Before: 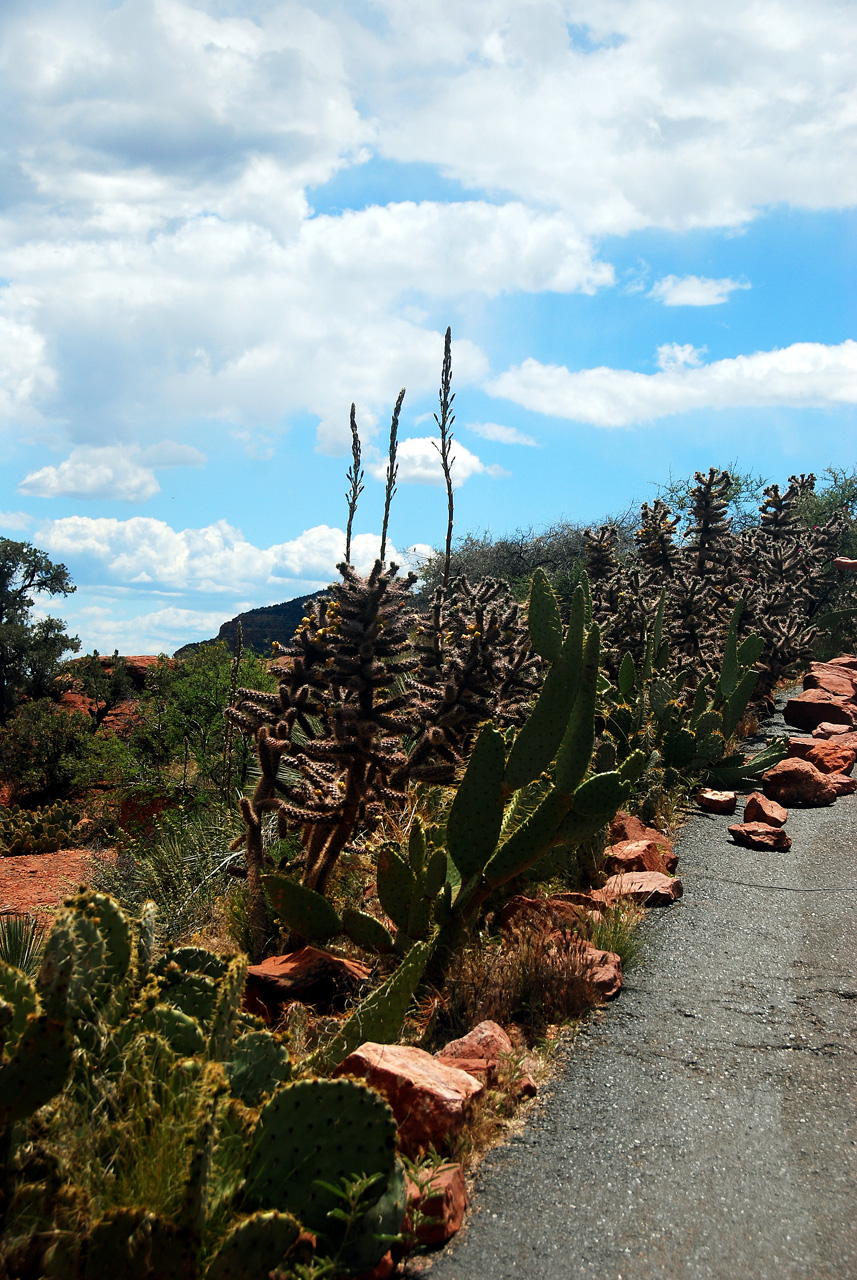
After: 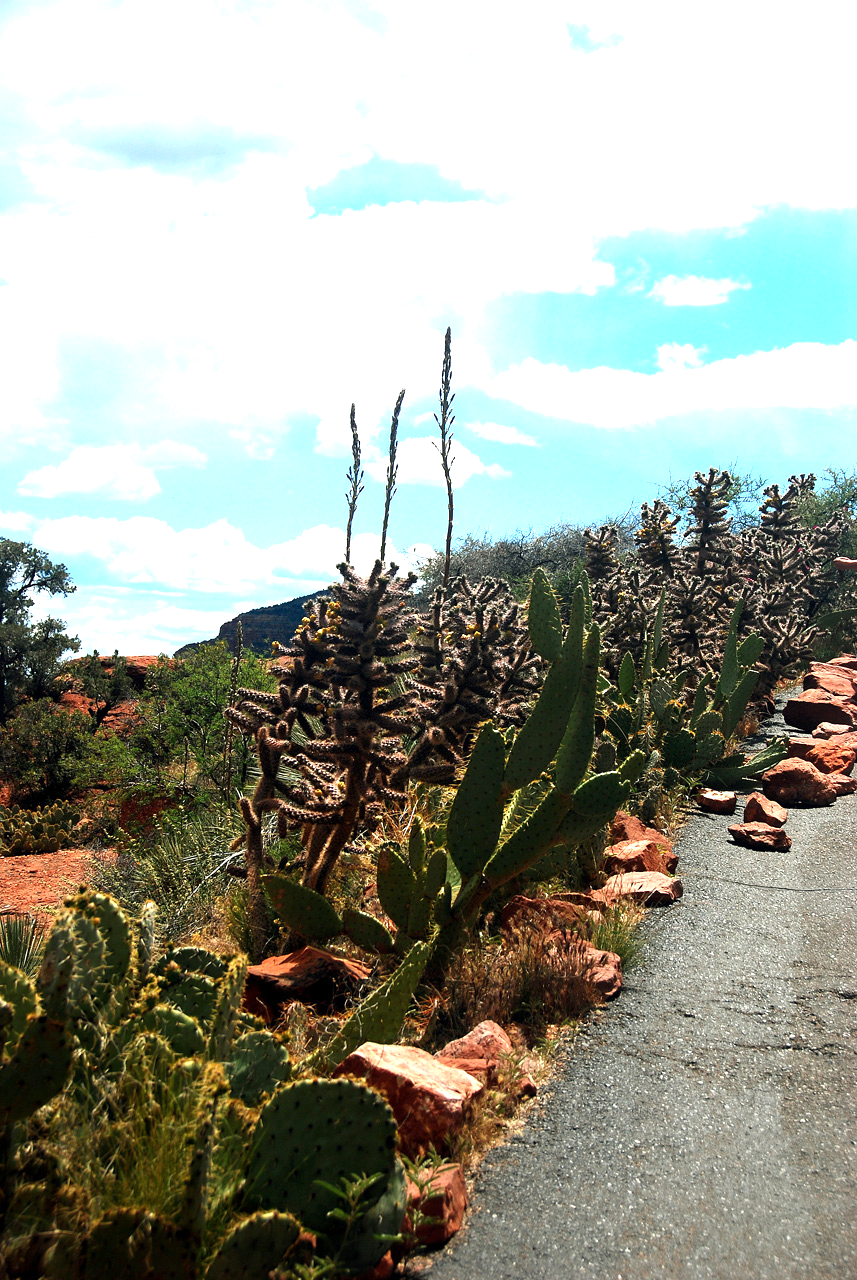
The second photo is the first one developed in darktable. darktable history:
graduated density: rotation -180°, offset 27.42
exposure: exposure 1 EV, compensate highlight preservation false
